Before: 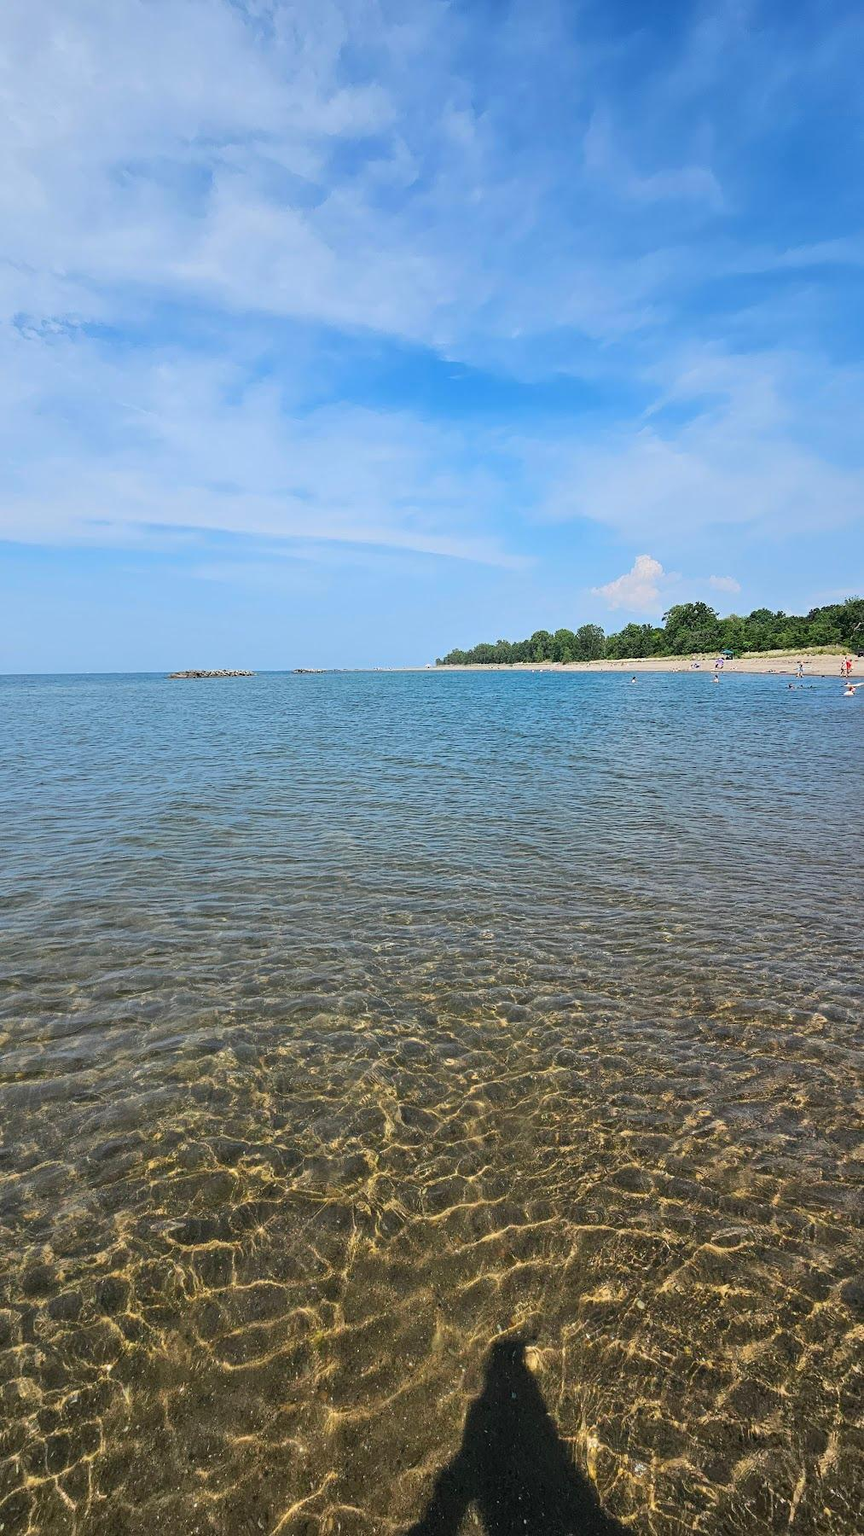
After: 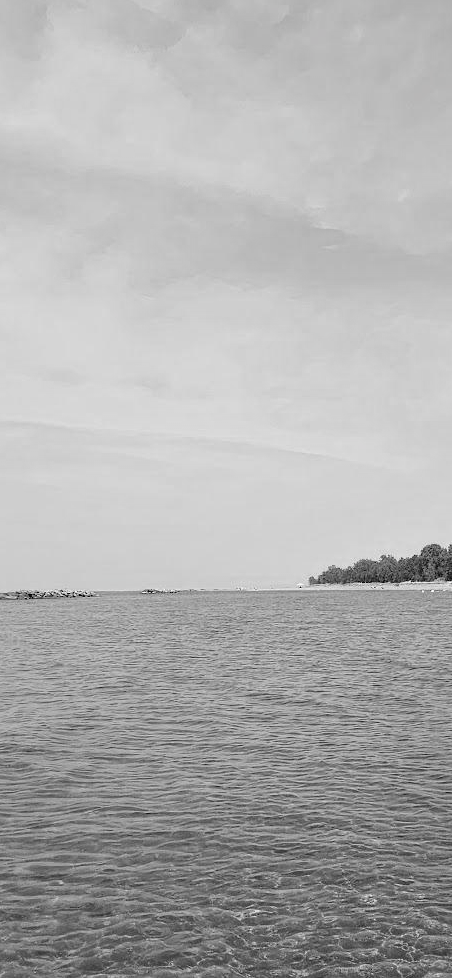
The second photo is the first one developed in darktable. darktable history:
crop: left 20.014%, top 10.84%, right 35.331%, bottom 34.78%
color calibration: output gray [0.22, 0.42, 0.37, 0], x 0.372, y 0.386, temperature 4285.28 K
color balance rgb: perceptual saturation grading › global saturation 0.889%, perceptual brilliance grading › global brilliance 2.455%, perceptual brilliance grading › highlights -3.553%
